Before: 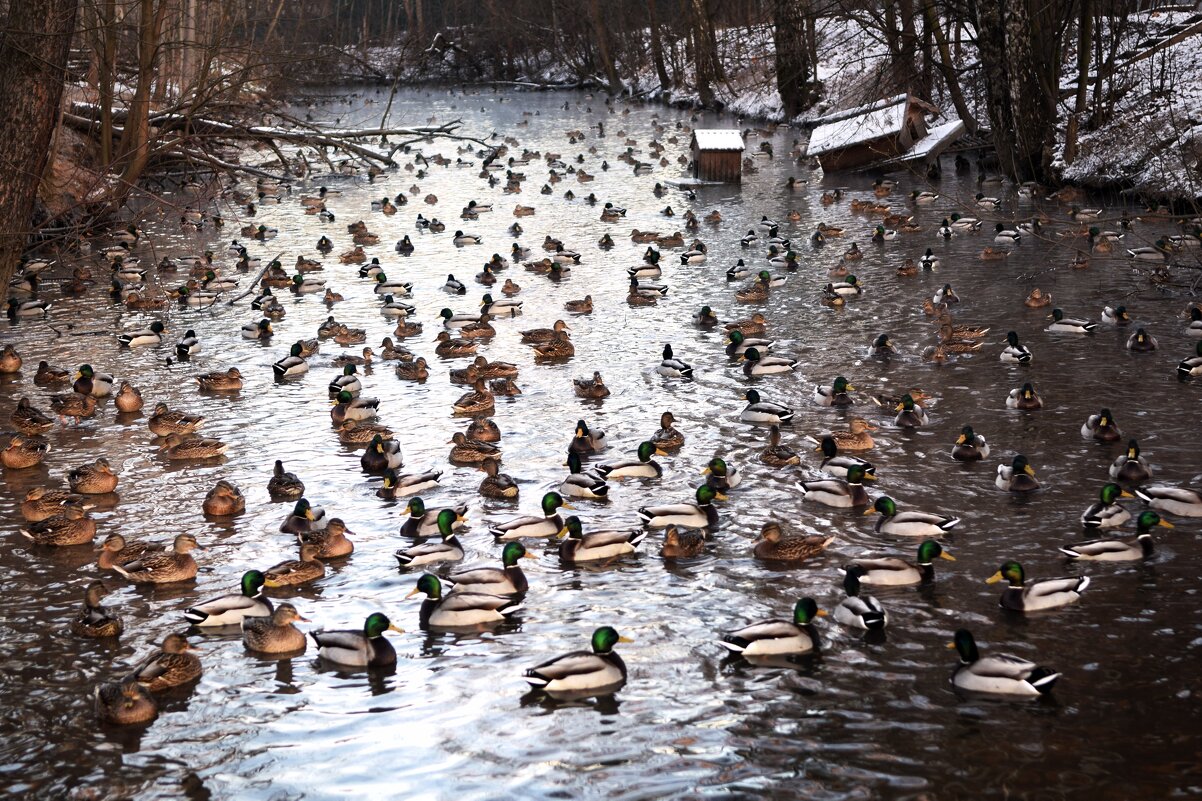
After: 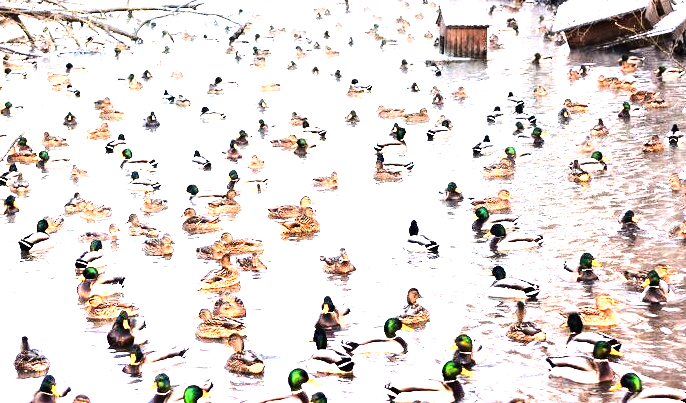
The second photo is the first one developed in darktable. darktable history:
crop: left 21.137%, top 15.586%, right 21.784%, bottom 33.977%
exposure: black level correction 0, exposure 1.368 EV, compensate highlight preservation false
tone equalizer: -7 EV 0.157 EV, -6 EV 0.566 EV, -5 EV 1.15 EV, -4 EV 1.31 EV, -3 EV 1.17 EV, -2 EV 0.6 EV, -1 EV 0.168 EV, edges refinement/feathering 500, mask exposure compensation -1.57 EV, preserve details no
color balance rgb: power › luminance 3.086%, power › hue 229.75°, linear chroma grading › global chroma 8.608%, perceptual saturation grading › global saturation 1.985%, perceptual saturation grading › highlights -2.742%, perceptual saturation grading › mid-tones 3.693%, perceptual saturation grading › shadows 9.043%, perceptual brilliance grading › global brilliance -4.774%, perceptual brilliance grading › highlights 24.782%, perceptual brilliance grading › mid-tones 6.896%, perceptual brilliance grading › shadows -5.1%, global vibrance 9.834%, contrast 15.068%, saturation formula JzAzBz (2021)
